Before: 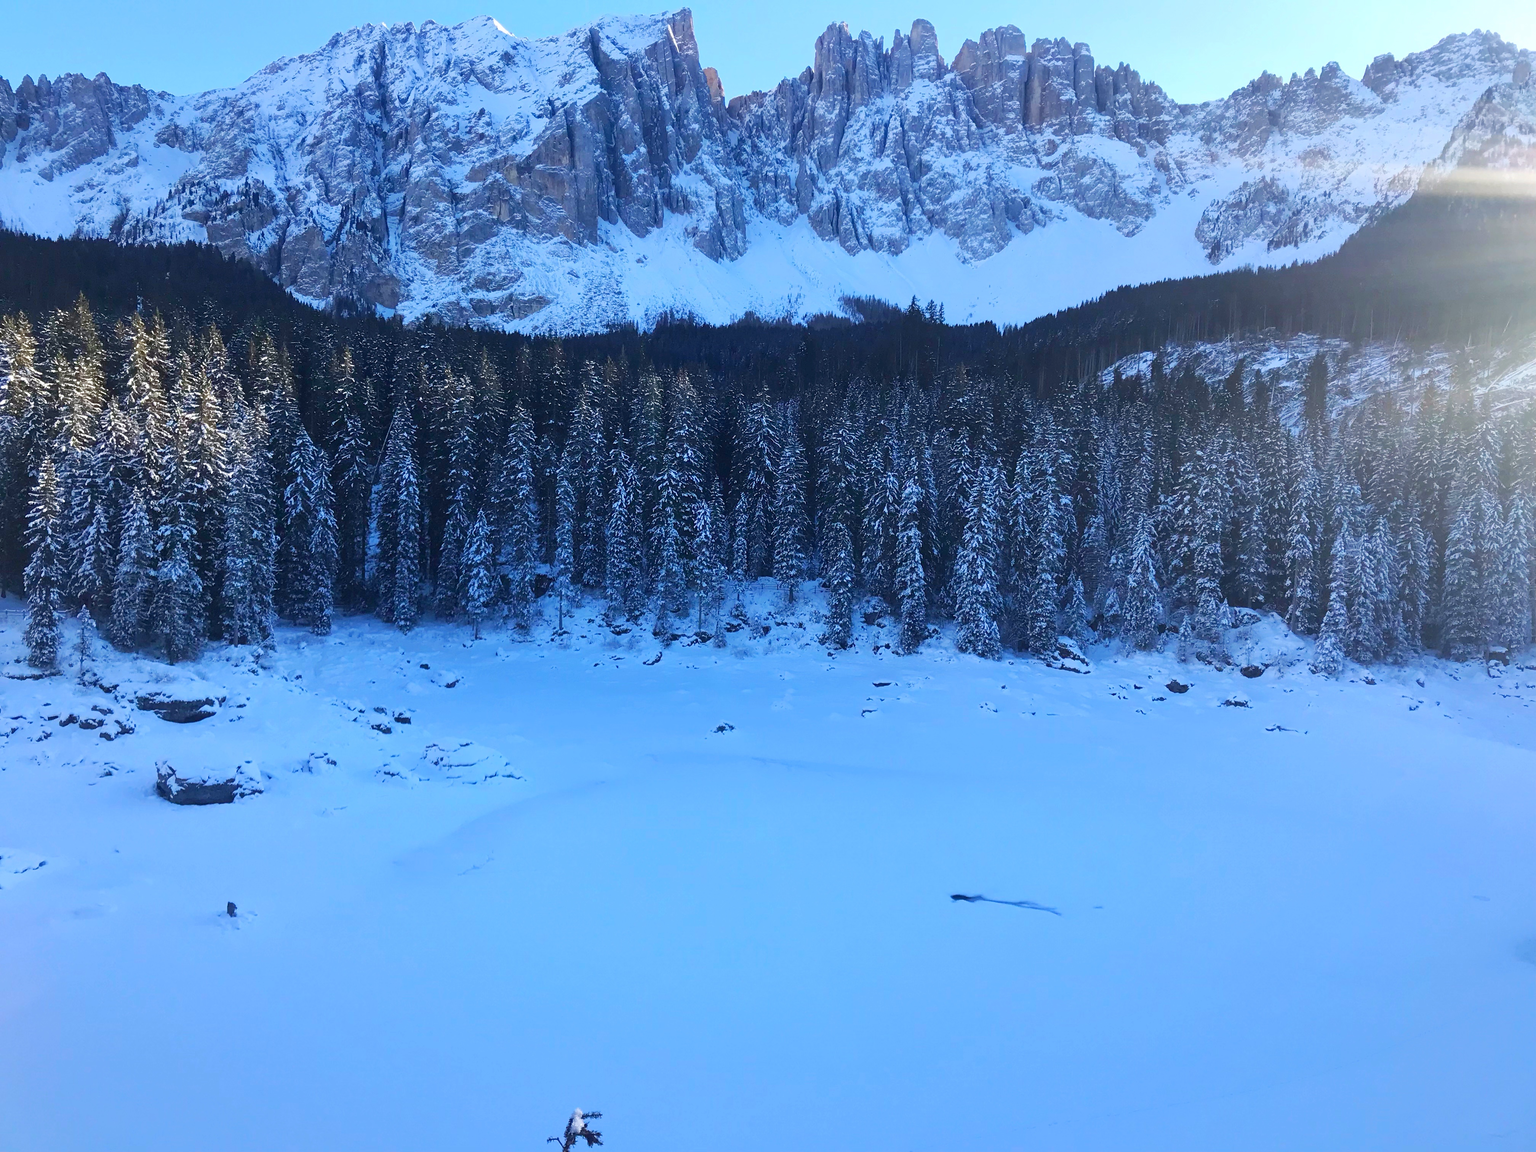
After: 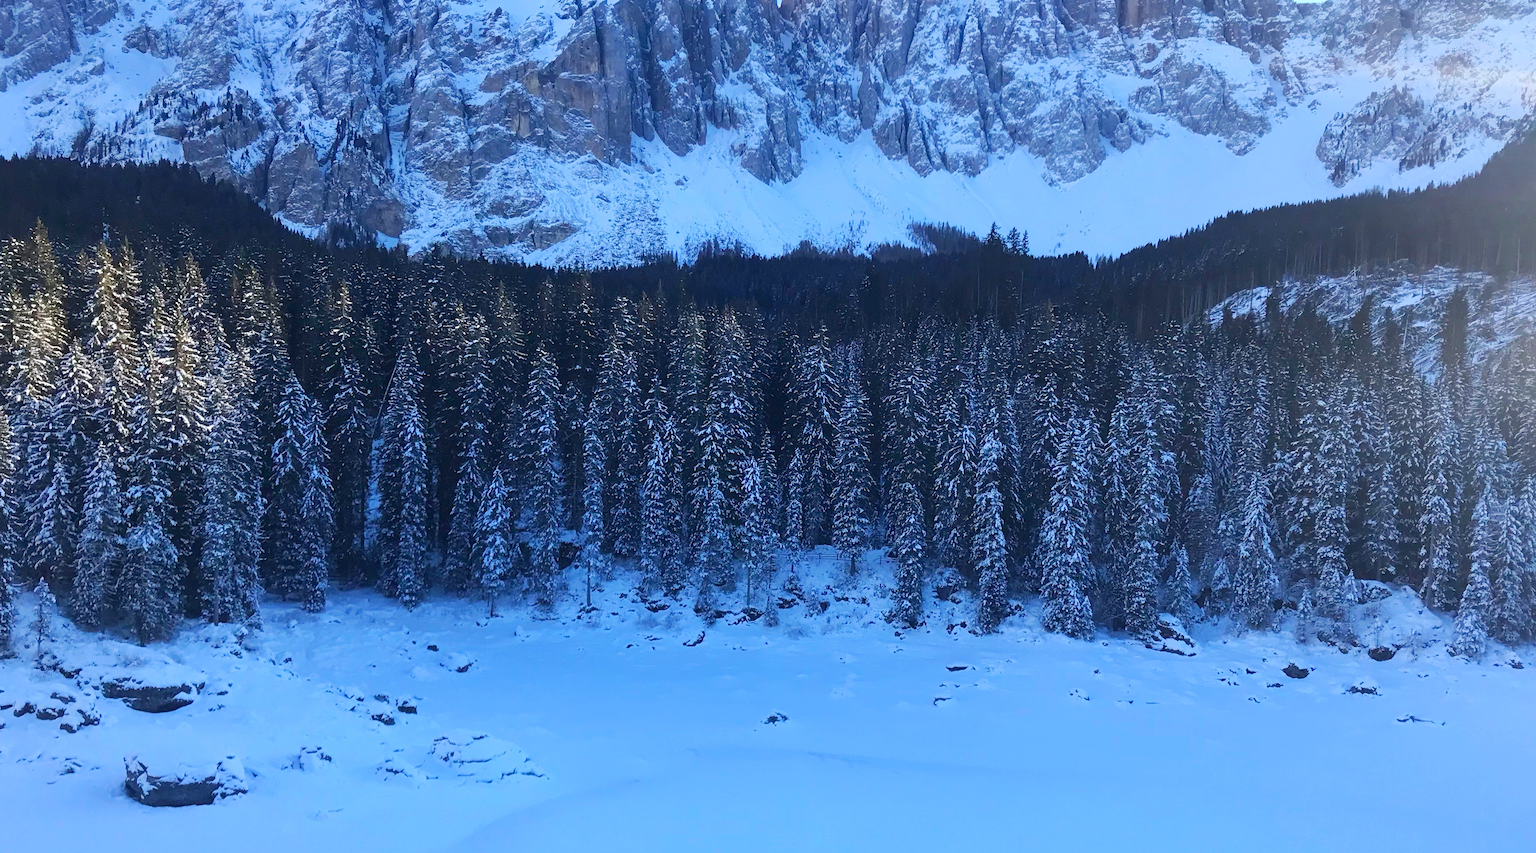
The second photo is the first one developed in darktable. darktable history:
crop: left 3.122%, top 8.833%, right 9.651%, bottom 26.558%
